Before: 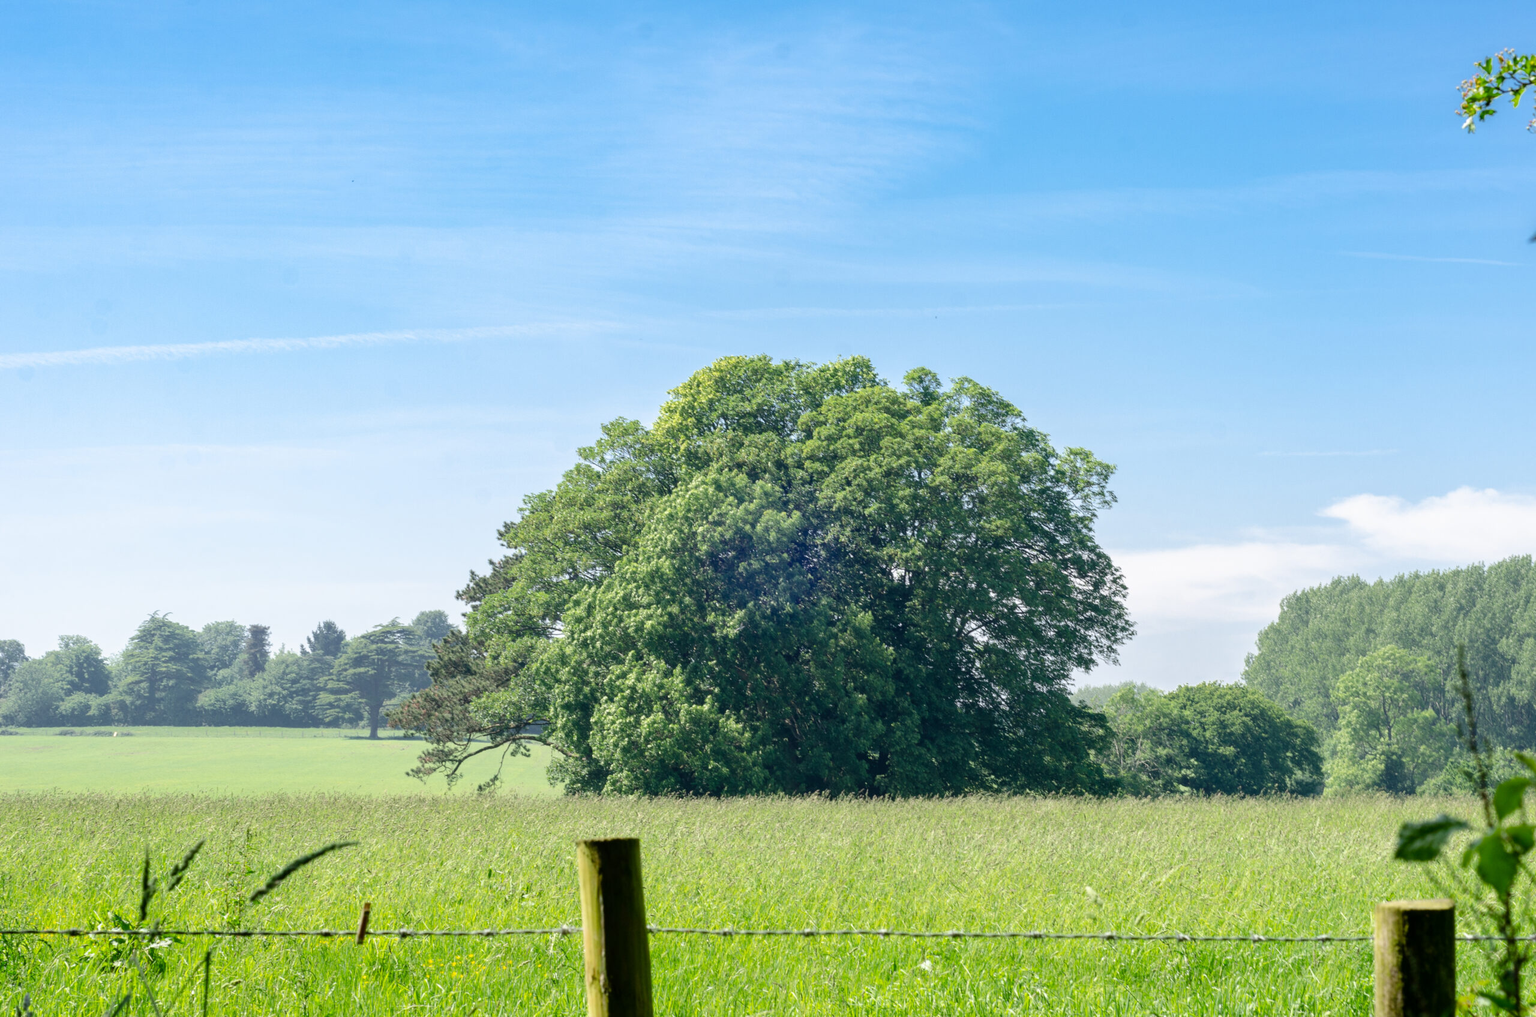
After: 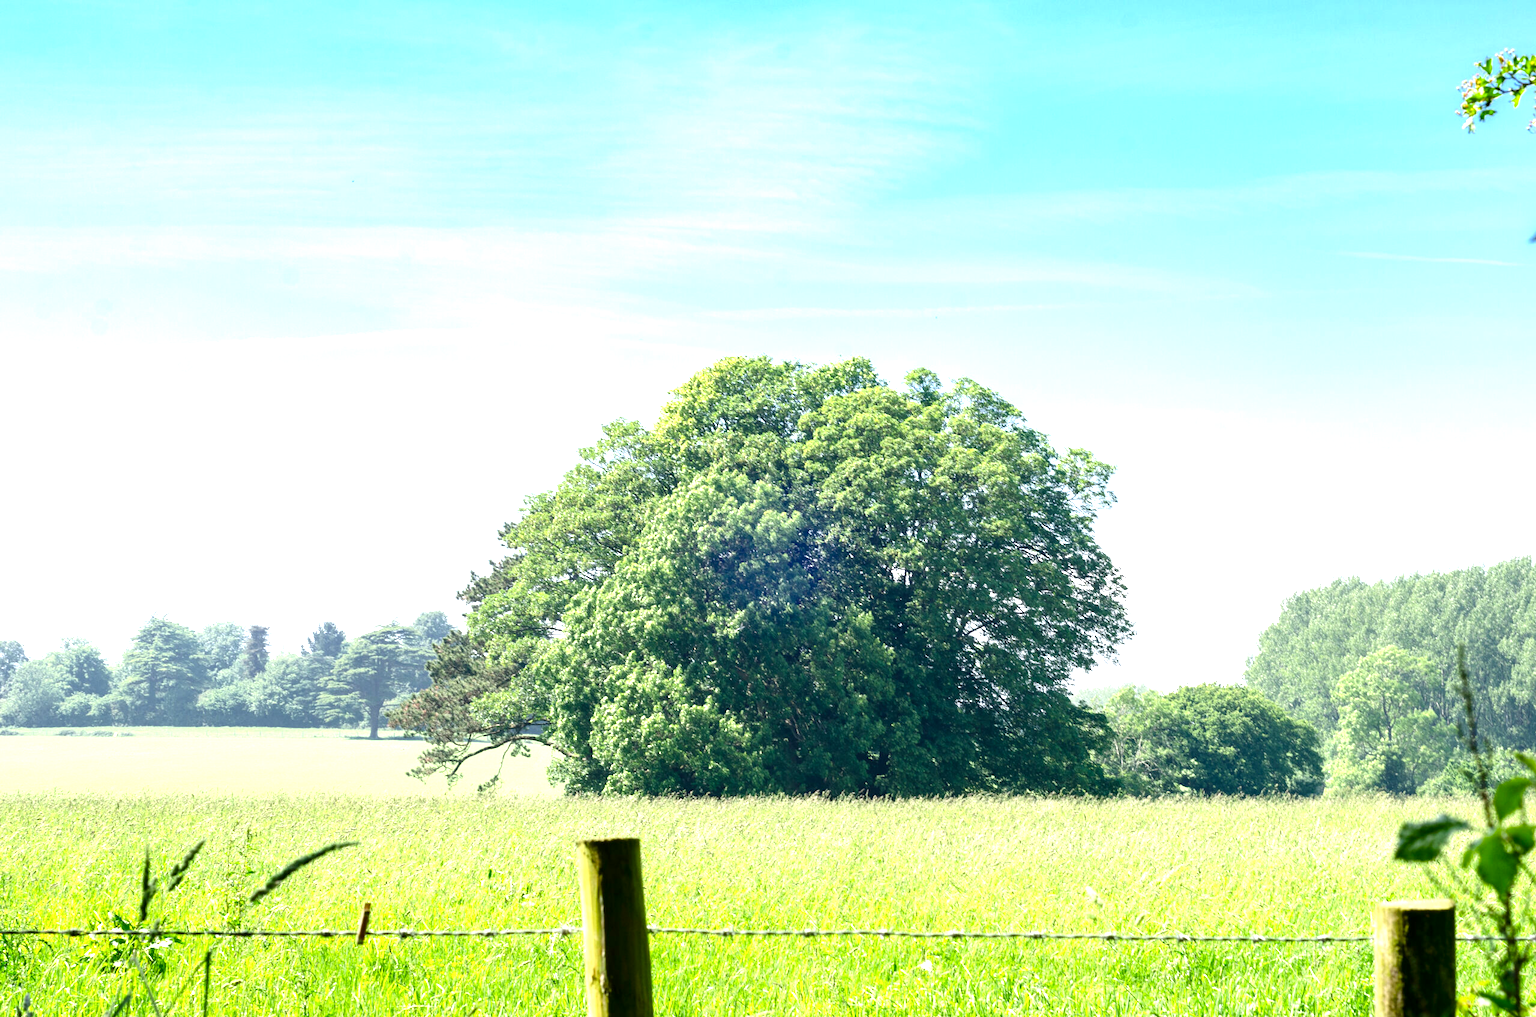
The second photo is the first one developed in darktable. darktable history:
exposure: black level correction 0, exposure 1.101 EV, compensate exposure bias true, compensate highlight preservation false
contrast brightness saturation: brightness -0.085
